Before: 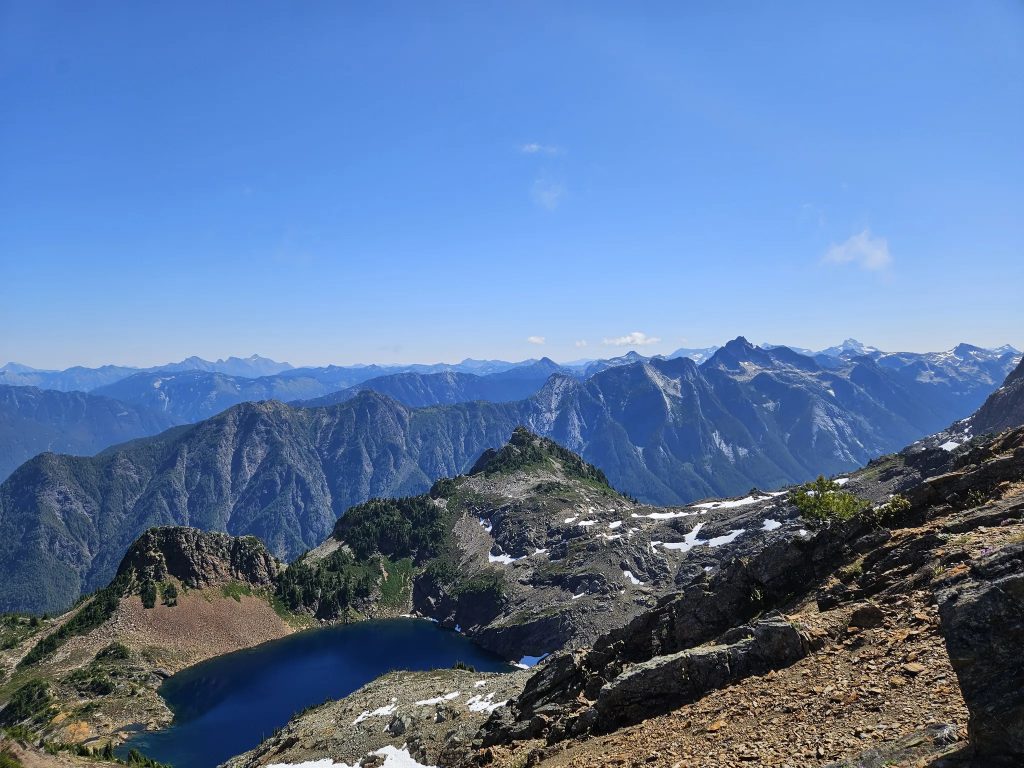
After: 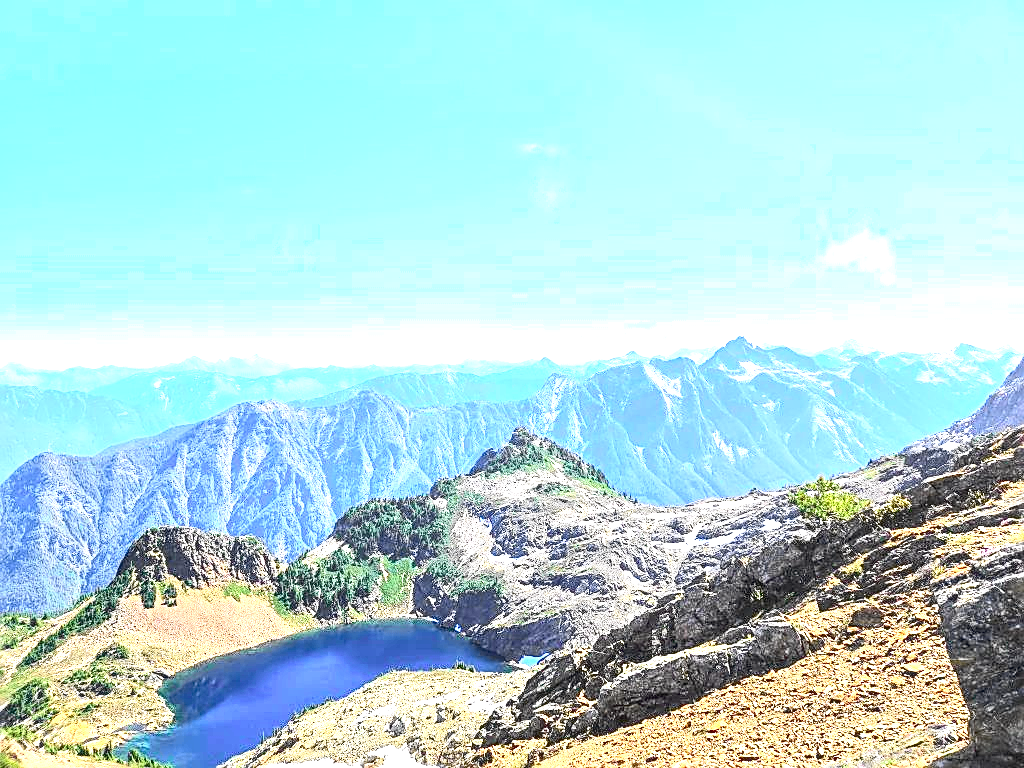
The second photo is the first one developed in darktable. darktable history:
exposure: black level correction 0.001, exposure 2.65 EV, compensate highlight preservation false
tone curve: curves: ch0 [(0, 0) (0.055, 0.057) (0.258, 0.307) (0.434, 0.543) (0.517, 0.657) (0.745, 0.874) (1, 1)]; ch1 [(0, 0) (0.346, 0.307) (0.418, 0.383) (0.46, 0.439) (0.482, 0.493) (0.502, 0.503) (0.517, 0.514) (0.55, 0.561) (0.588, 0.603) (0.646, 0.688) (1, 1)]; ch2 [(0, 0) (0.346, 0.34) (0.431, 0.45) (0.485, 0.499) (0.5, 0.503) (0.527, 0.525) (0.545, 0.562) (0.679, 0.706) (1, 1)], color space Lab, independent channels, preserve colors none
local contrast: on, module defaults
sharpen: on, module defaults
